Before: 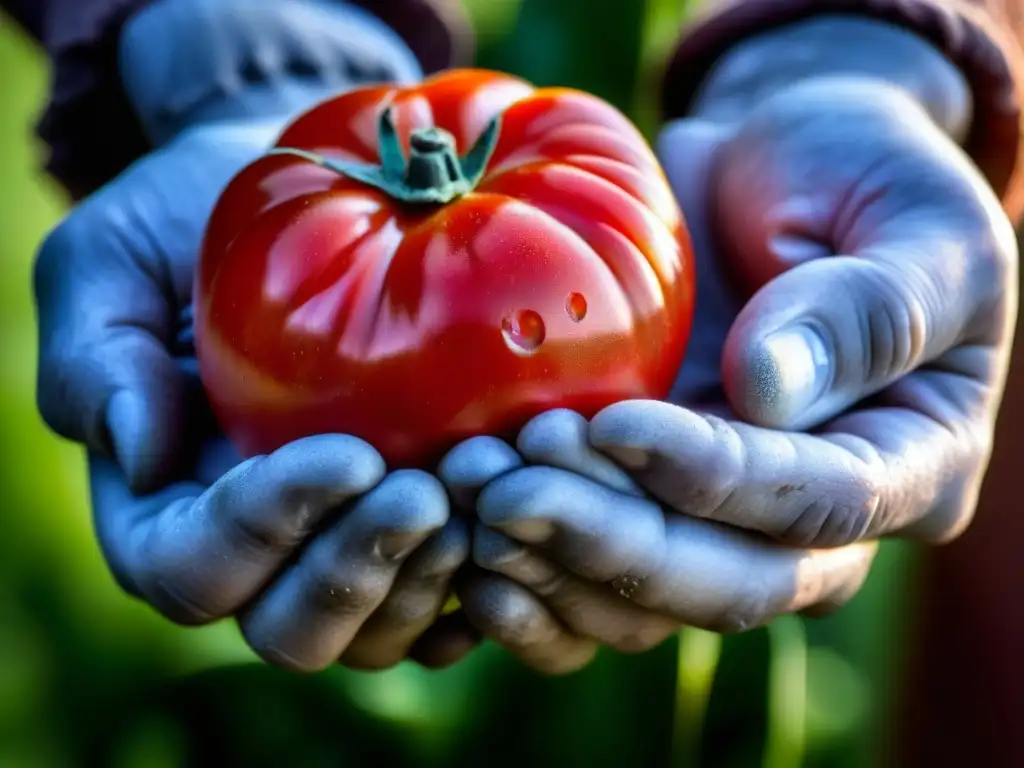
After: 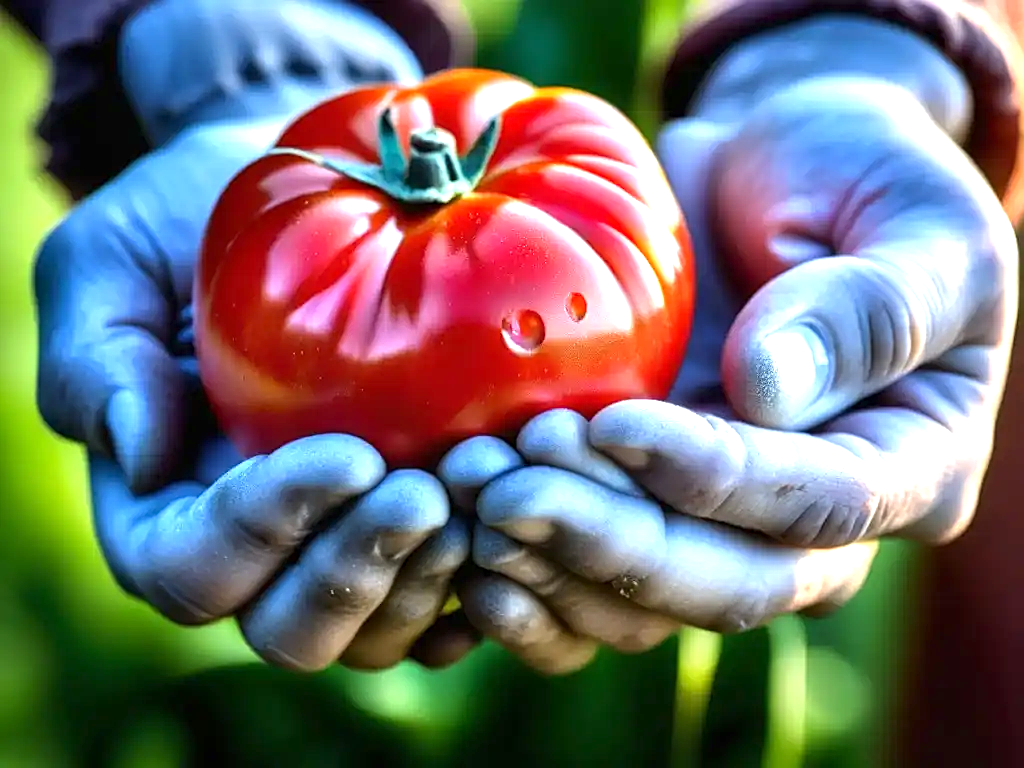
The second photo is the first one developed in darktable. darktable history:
sharpen: on, module defaults
exposure: exposure 1.001 EV, compensate highlight preservation false
